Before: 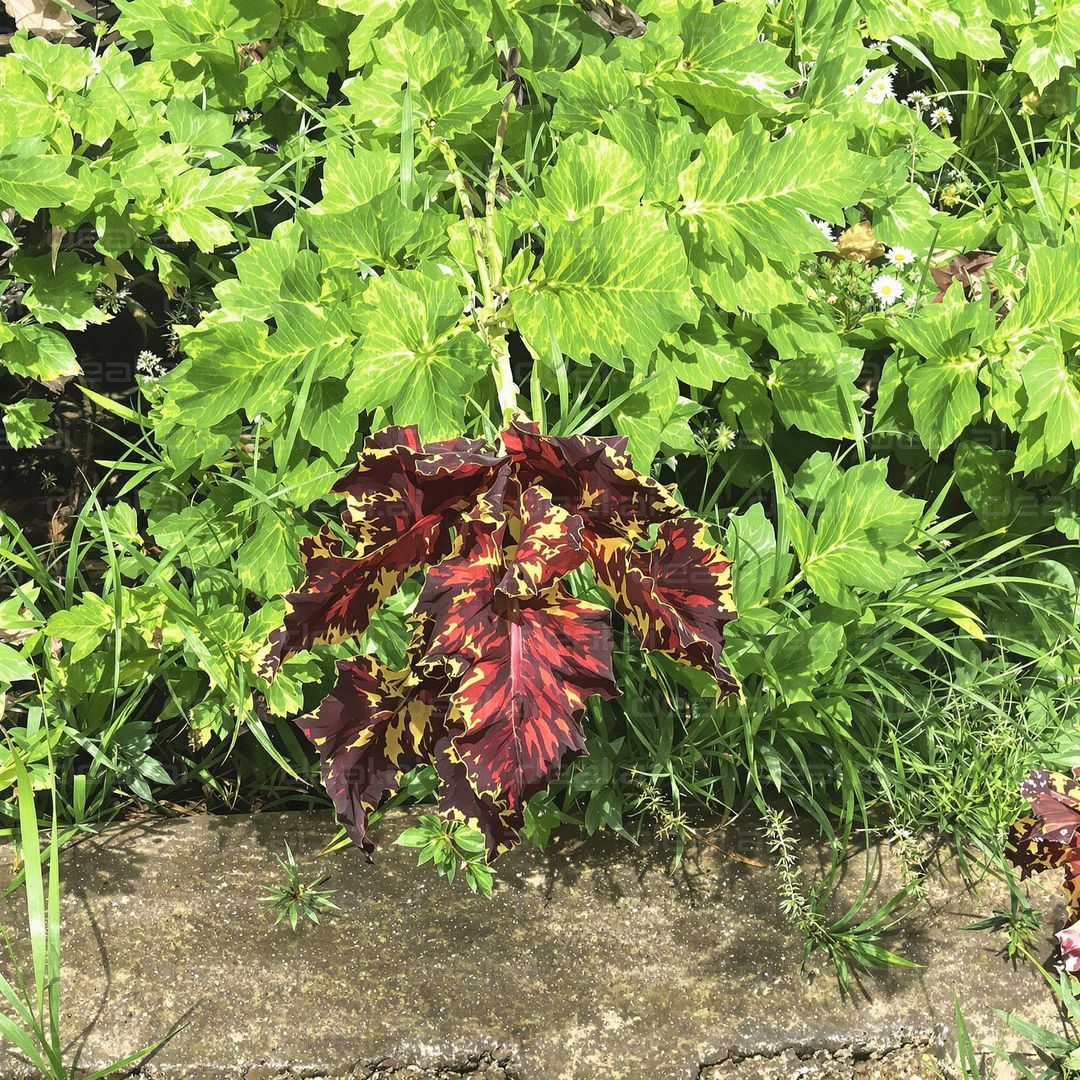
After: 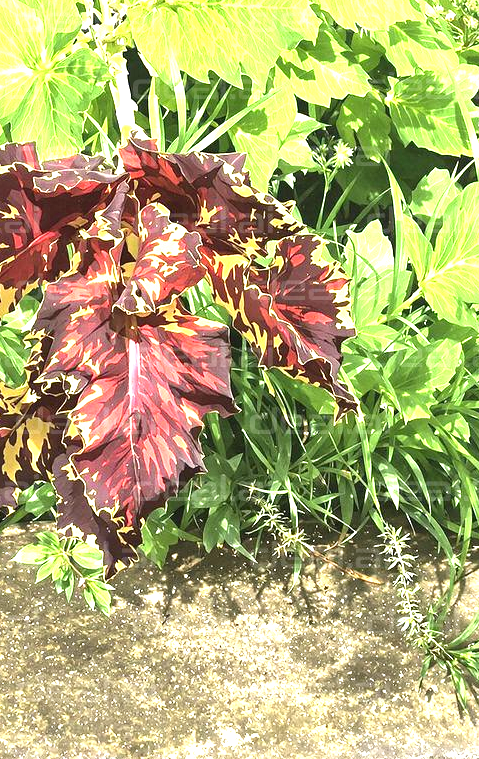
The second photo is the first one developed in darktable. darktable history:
crop: left 35.432%, top 26.233%, right 20.145%, bottom 3.432%
local contrast: mode bilateral grid, contrast 20, coarseness 50, detail 148%, midtone range 0.2
exposure: black level correction 0, exposure 1.45 EV, compensate exposure bias true, compensate highlight preservation false
